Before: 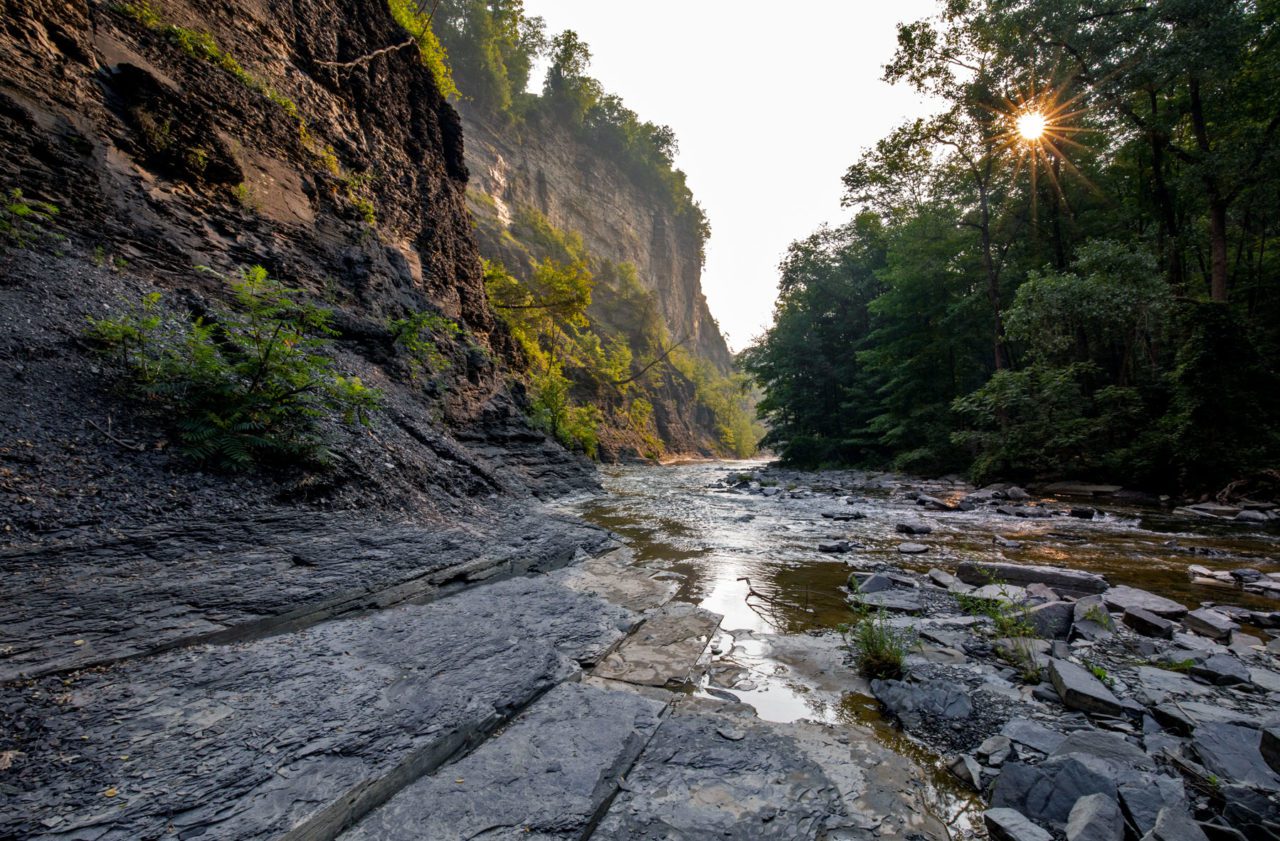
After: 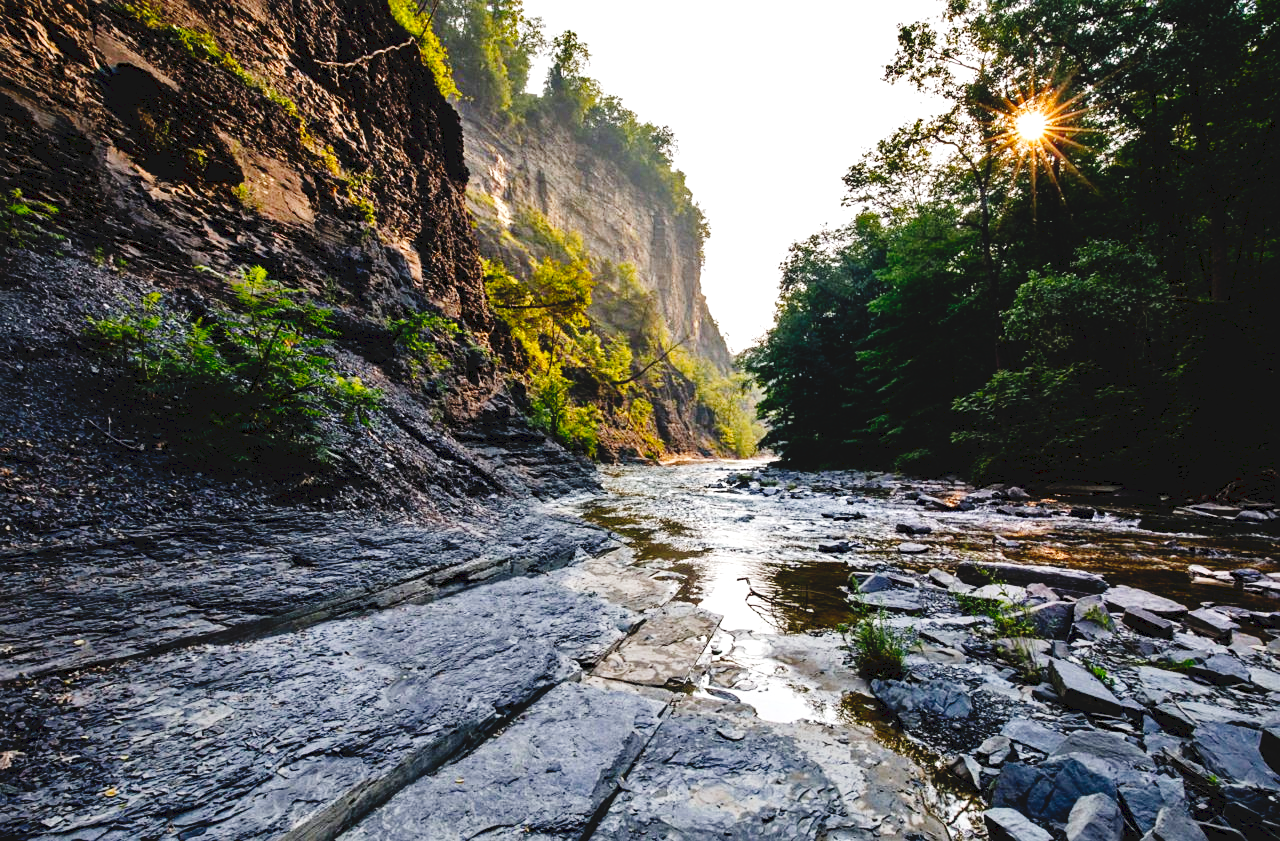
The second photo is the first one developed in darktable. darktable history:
exposure: black level correction 0, exposure 0.5 EV, compensate highlight preservation false
sharpen: amount 0.2
tone curve: curves: ch0 [(0, 0) (0.003, 0.068) (0.011, 0.068) (0.025, 0.068) (0.044, 0.068) (0.069, 0.072) (0.1, 0.072) (0.136, 0.077) (0.177, 0.095) (0.224, 0.126) (0.277, 0.2) (0.335, 0.3) (0.399, 0.407) (0.468, 0.52) (0.543, 0.624) (0.623, 0.721) (0.709, 0.811) (0.801, 0.88) (0.898, 0.942) (1, 1)], preserve colors none
